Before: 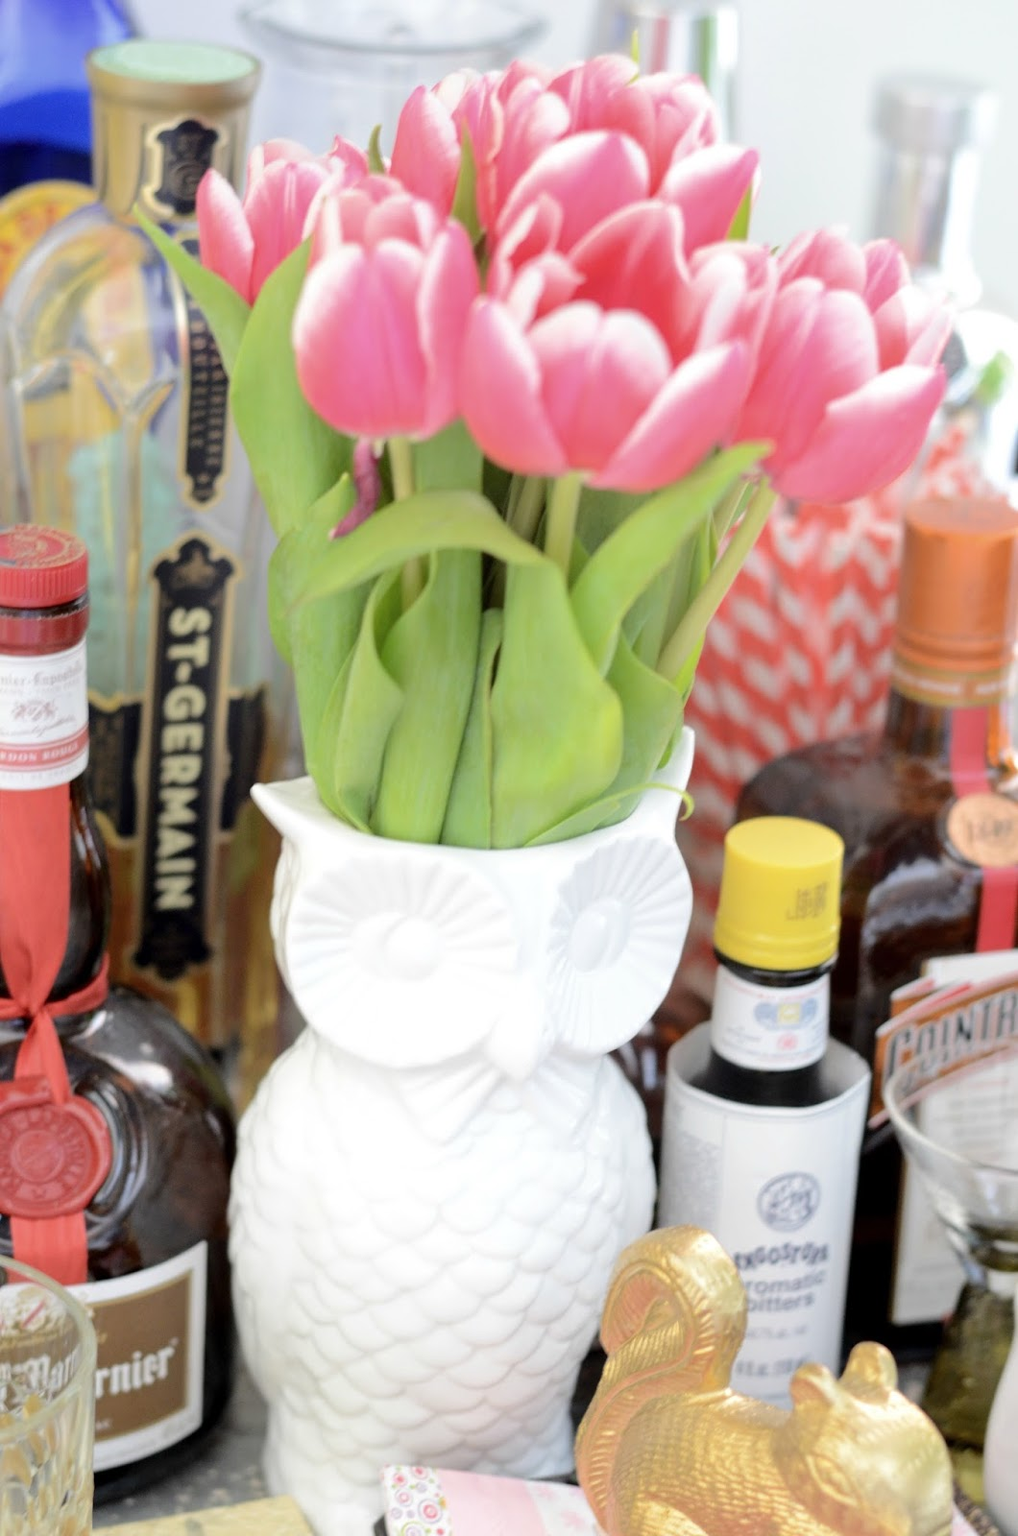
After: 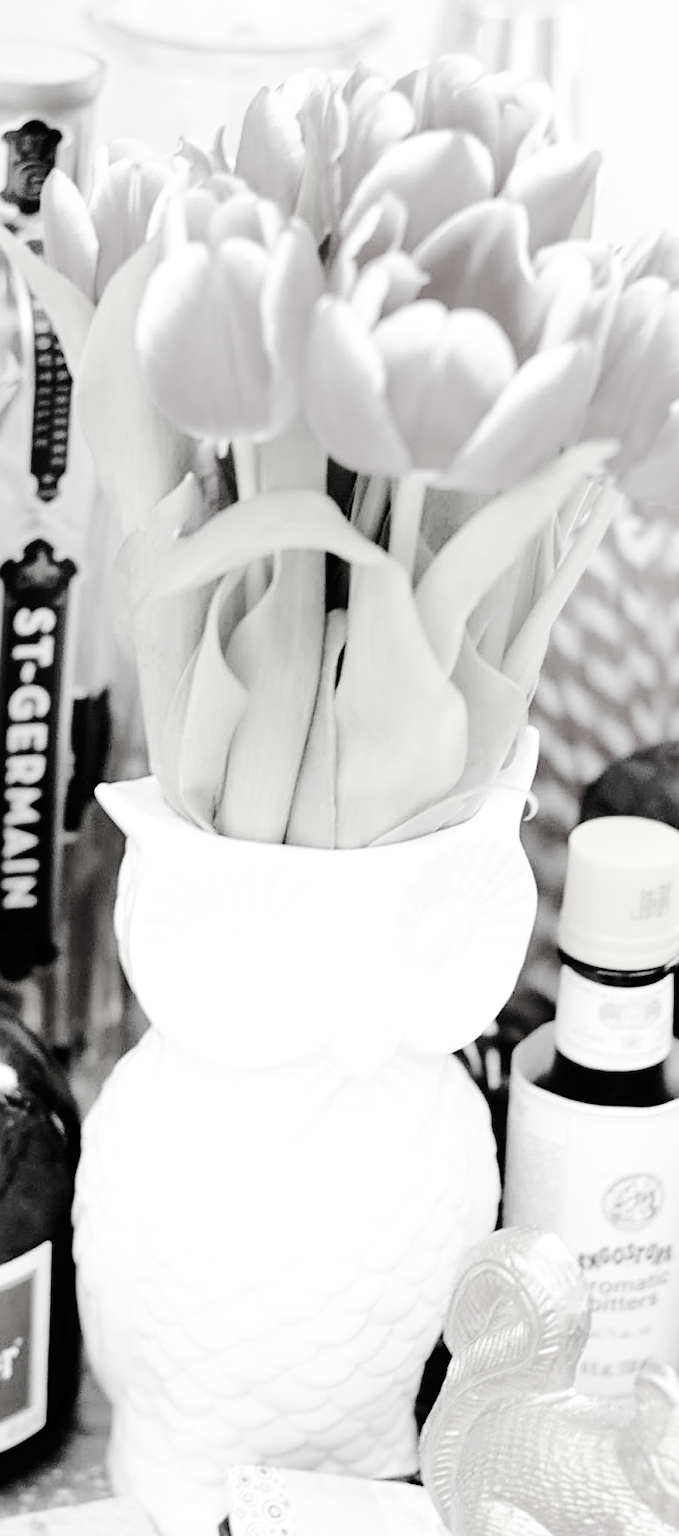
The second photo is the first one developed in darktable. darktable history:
crop and rotate: left 15.309%, right 17.877%
color balance rgb: perceptual saturation grading › global saturation 34.835%, perceptual saturation grading › highlights -29.921%, perceptual saturation grading › shadows 35.888%, contrast 5.491%
contrast brightness saturation: saturation -0.981
base curve: curves: ch0 [(0, 0) (0.028, 0.03) (0.121, 0.232) (0.46, 0.748) (0.859, 0.968) (1, 1)], preserve colors none
tone curve: curves: ch0 [(0, 0) (0.003, 0.007) (0.011, 0.008) (0.025, 0.007) (0.044, 0.009) (0.069, 0.012) (0.1, 0.02) (0.136, 0.035) (0.177, 0.06) (0.224, 0.104) (0.277, 0.16) (0.335, 0.228) (0.399, 0.308) (0.468, 0.418) (0.543, 0.525) (0.623, 0.635) (0.709, 0.723) (0.801, 0.802) (0.898, 0.889) (1, 1)], preserve colors none
sharpen: radius 1.975
exposure: compensate exposure bias true, compensate highlight preservation false
